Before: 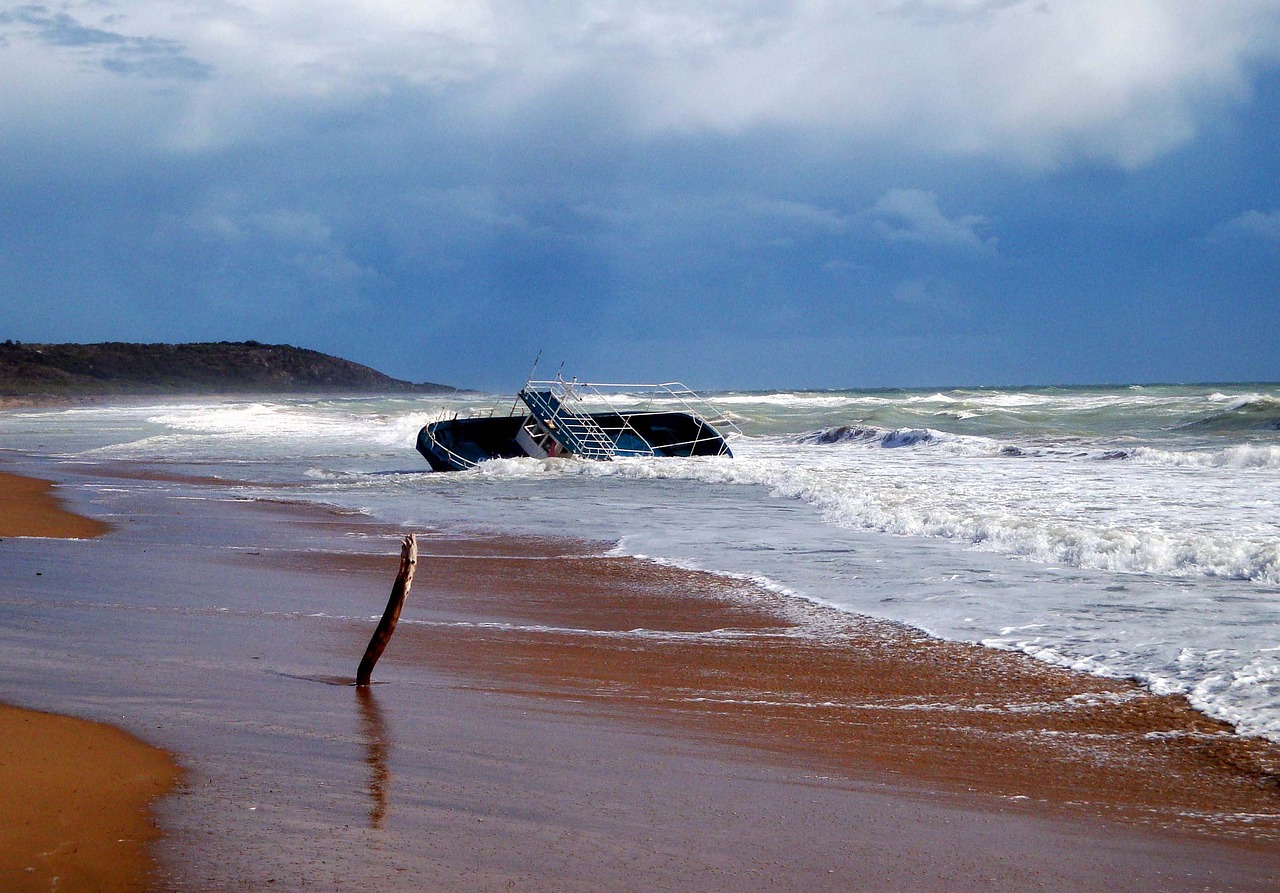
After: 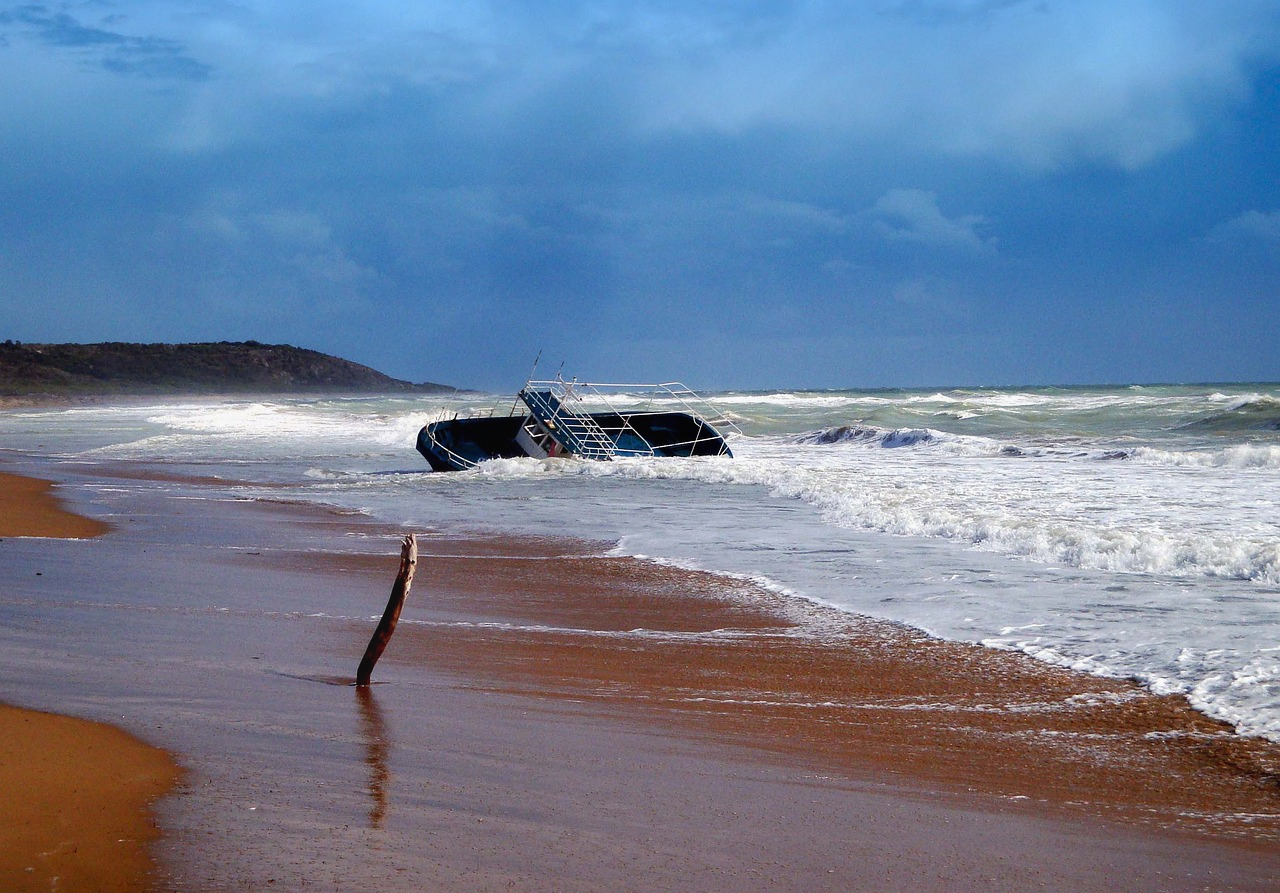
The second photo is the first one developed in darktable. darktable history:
graduated density: density 2.02 EV, hardness 44%, rotation 0.374°, offset 8.21, hue 208.8°, saturation 97%
contrast equalizer: octaves 7, y [[0.6 ×6], [0.55 ×6], [0 ×6], [0 ×6], [0 ×6]], mix -0.2
tone equalizer: on, module defaults
